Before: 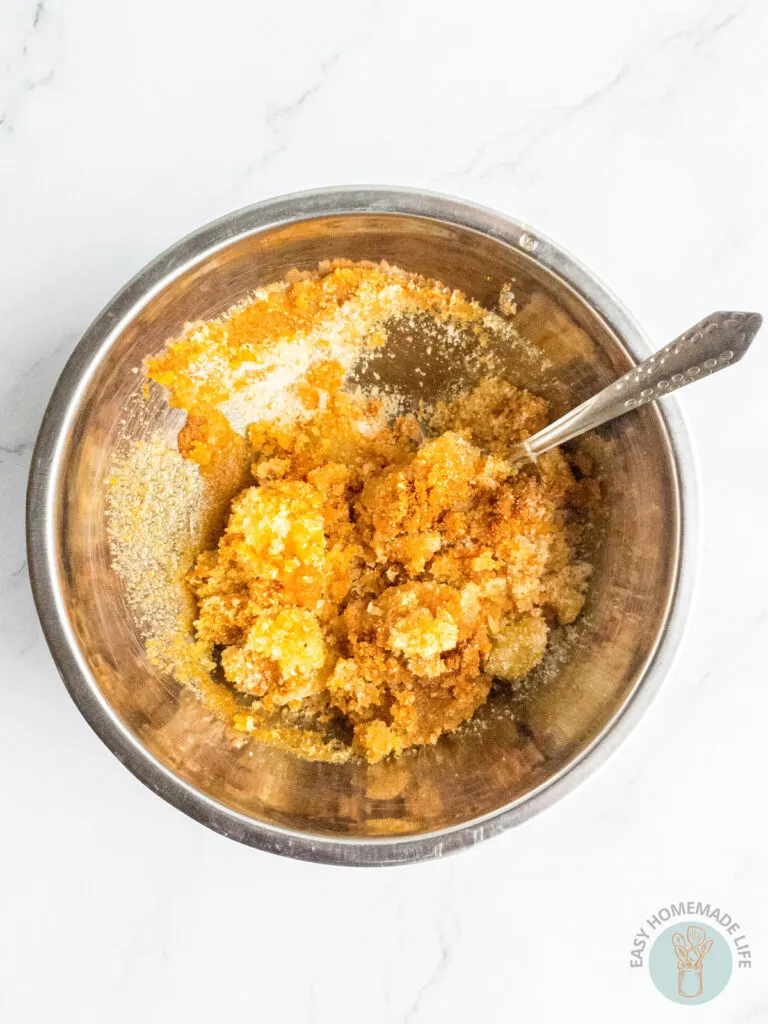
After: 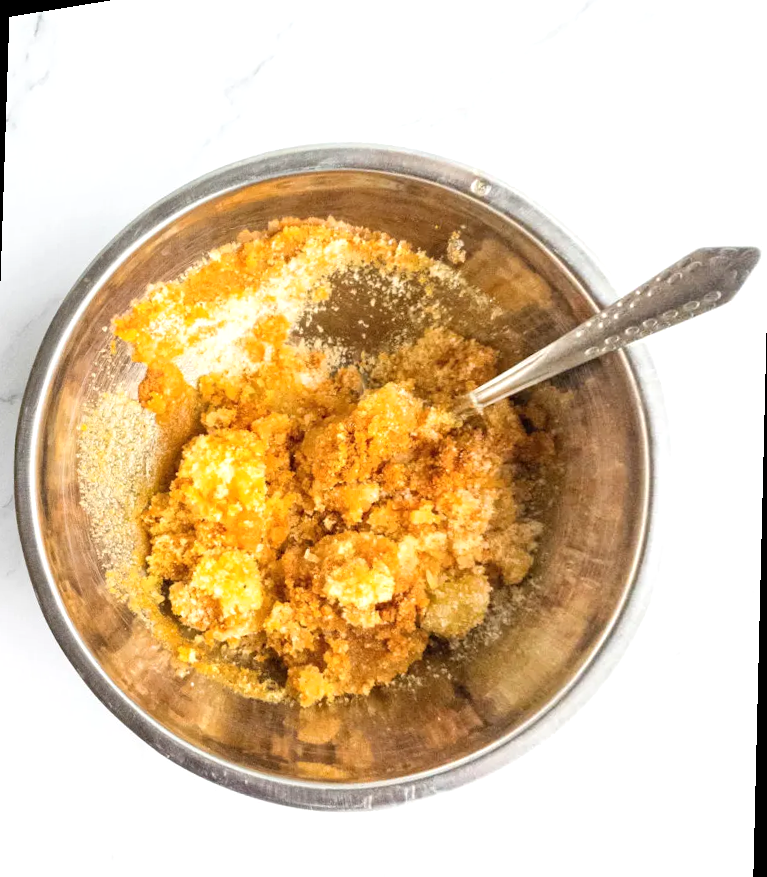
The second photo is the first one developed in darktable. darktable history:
exposure: exposure 0.2 EV, compensate highlight preservation false
crop: bottom 0.071%
rotate and perspective: rotation 1.69°, lens shift (vertical) -0.023, lens shift (horizontal) -0.291, crop left 0.025, crop right 0.988, crop top 0.092, crop bottom 0.842
